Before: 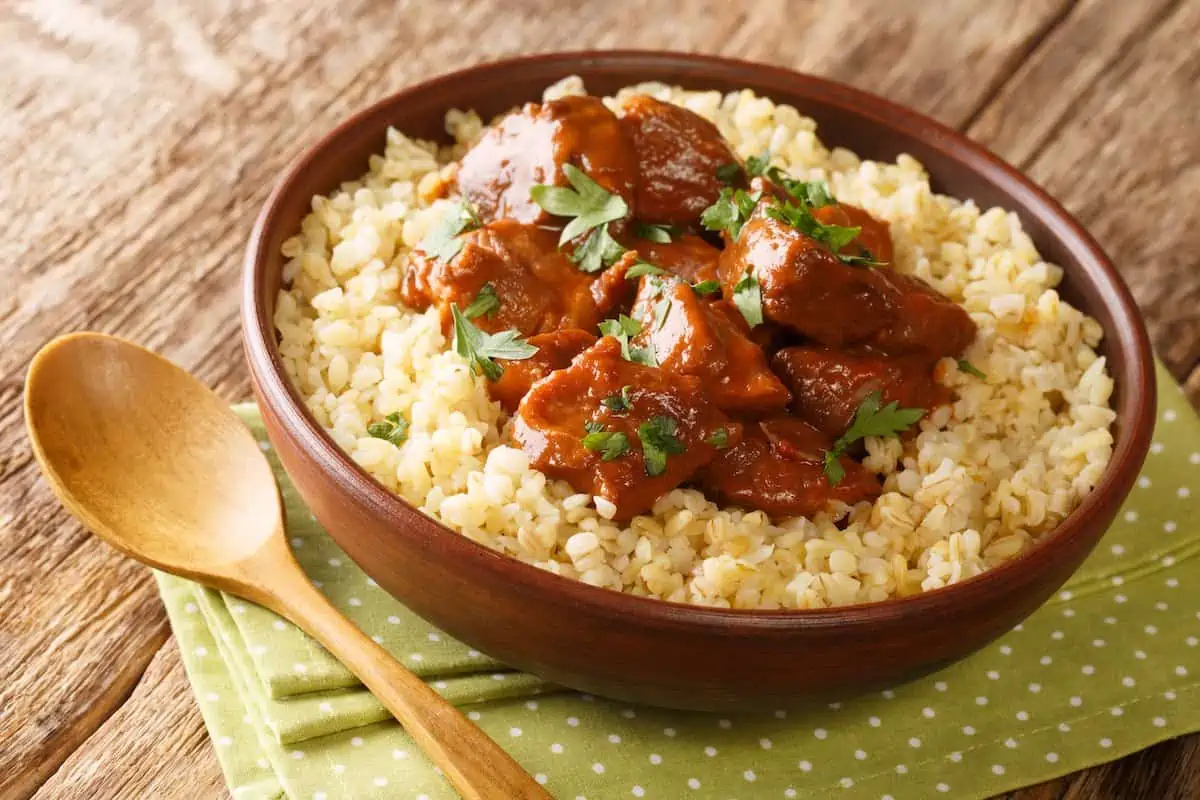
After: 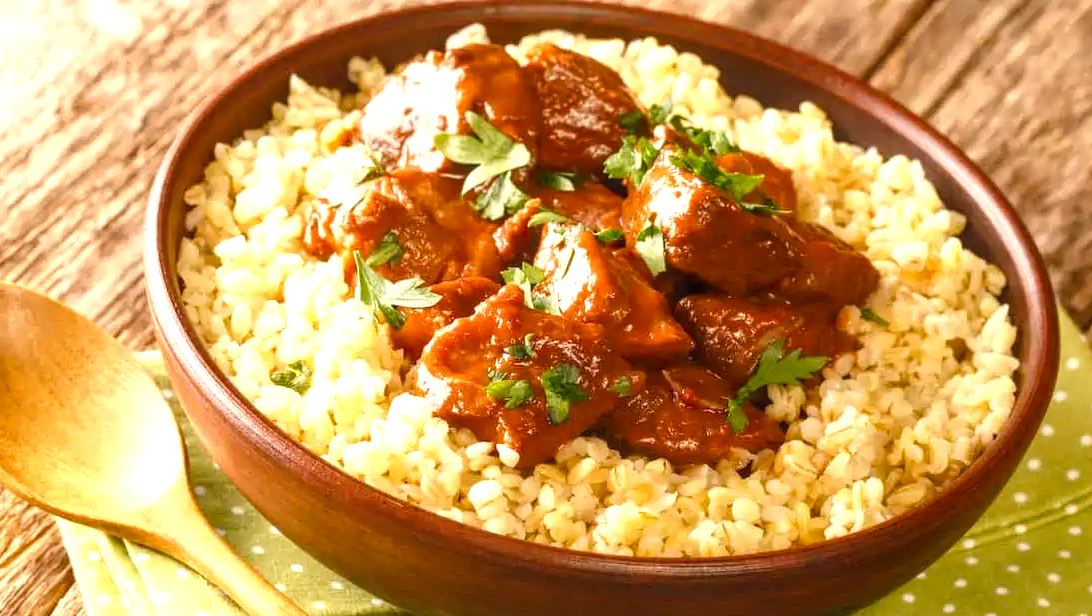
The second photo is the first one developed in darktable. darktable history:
exposure: black level correction 0, exposure 0.7 EV, compensate exposure bias true, compensate highlight preservation false
local contrast: detail 130%
crop: left 8.155%, top 6.611%, bottom 15.385%
color balance rgb: shadows lift › chroma 2%, shadows lift › hue 219.6°, power › hue 313.2°, highlights gain › chroma 3%, highlights gain › hue 75.6°, global offset › luminance 0.5%, perceptual saturation grading › global saturation 15.33%, perceptual saturation grading › highlights -19.33%, perceptual saturation grading › shadows 20%, global vibrance 20%
